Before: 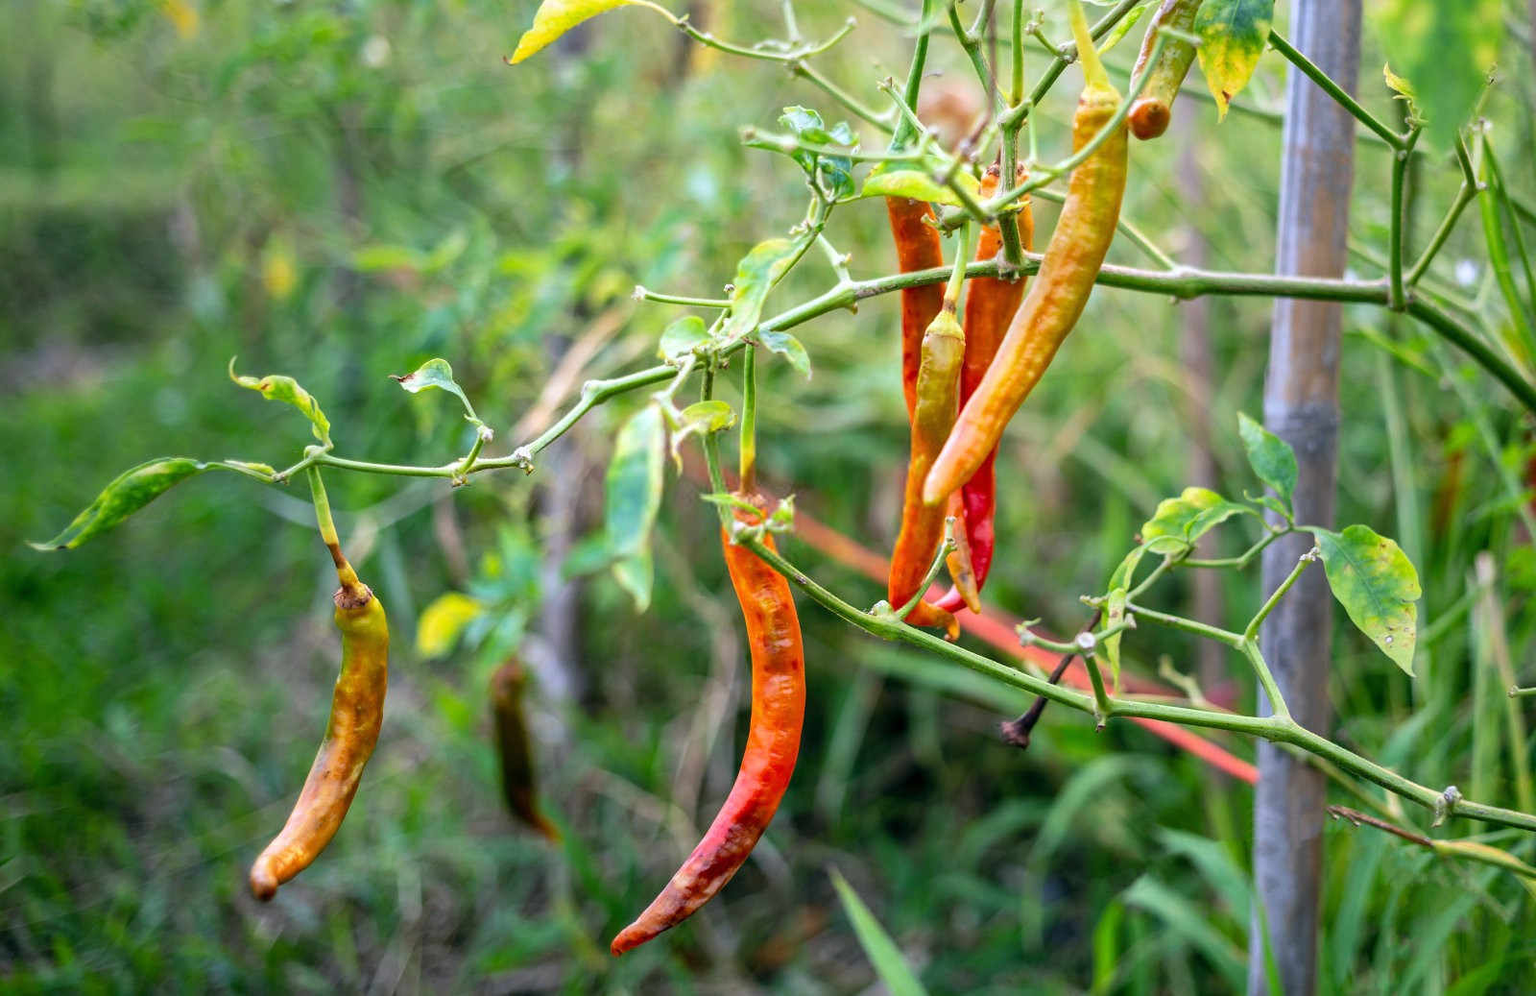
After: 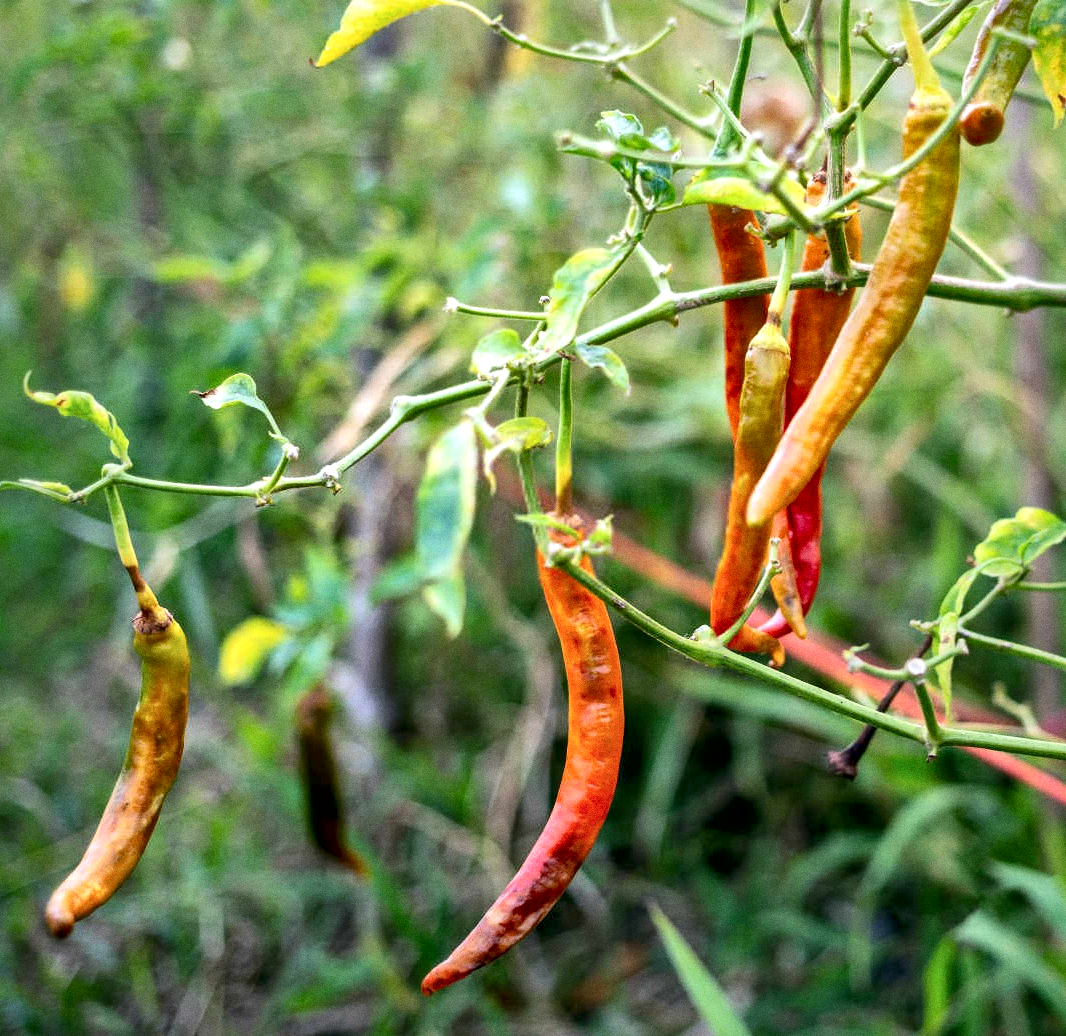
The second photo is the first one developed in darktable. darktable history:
grain: on, module defaults
local contrast: mode bilateral grid, contrast 25, coarseness 60, detail 151%, midtone range 0.2
crop and rotate: left 13.537%, right 19.796%
